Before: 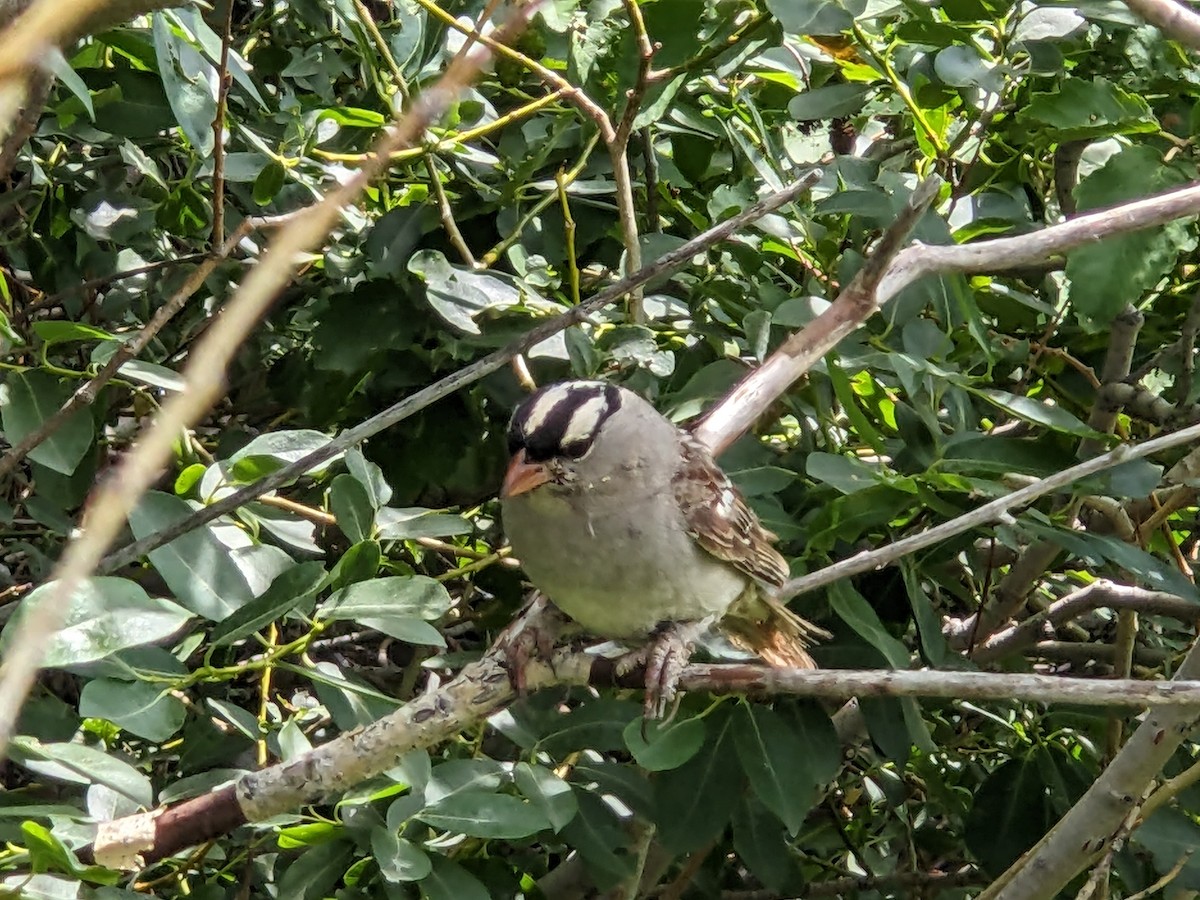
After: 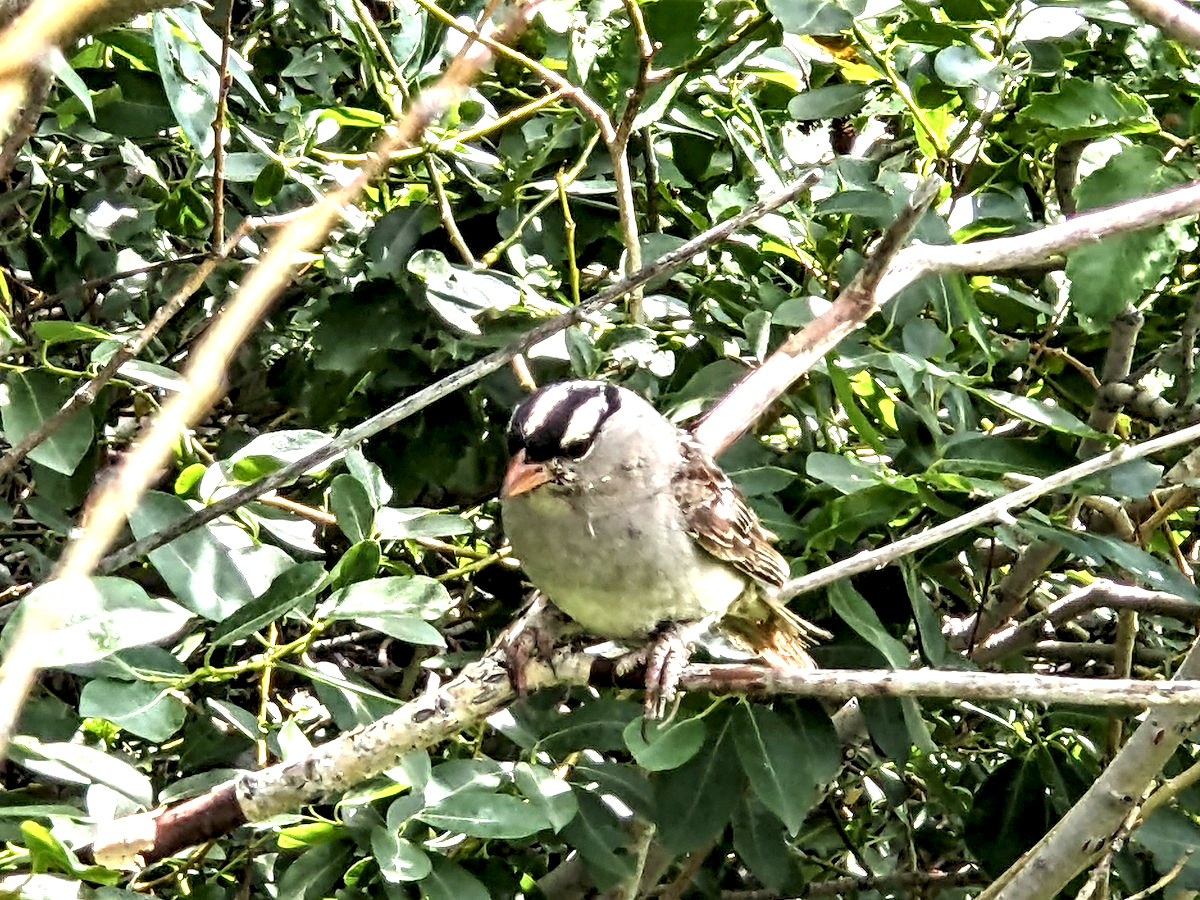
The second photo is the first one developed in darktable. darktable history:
contrast equalizer: y [[0.601, 0.6, 0.598, 0.598, 0.6, 0.601], [0.5 ×6], [0.5 ×6], [0 ×6], [0 ×6]]
exposure: black level correction 0.001, exposure 0.963 EV, compensate highlight preservation false
